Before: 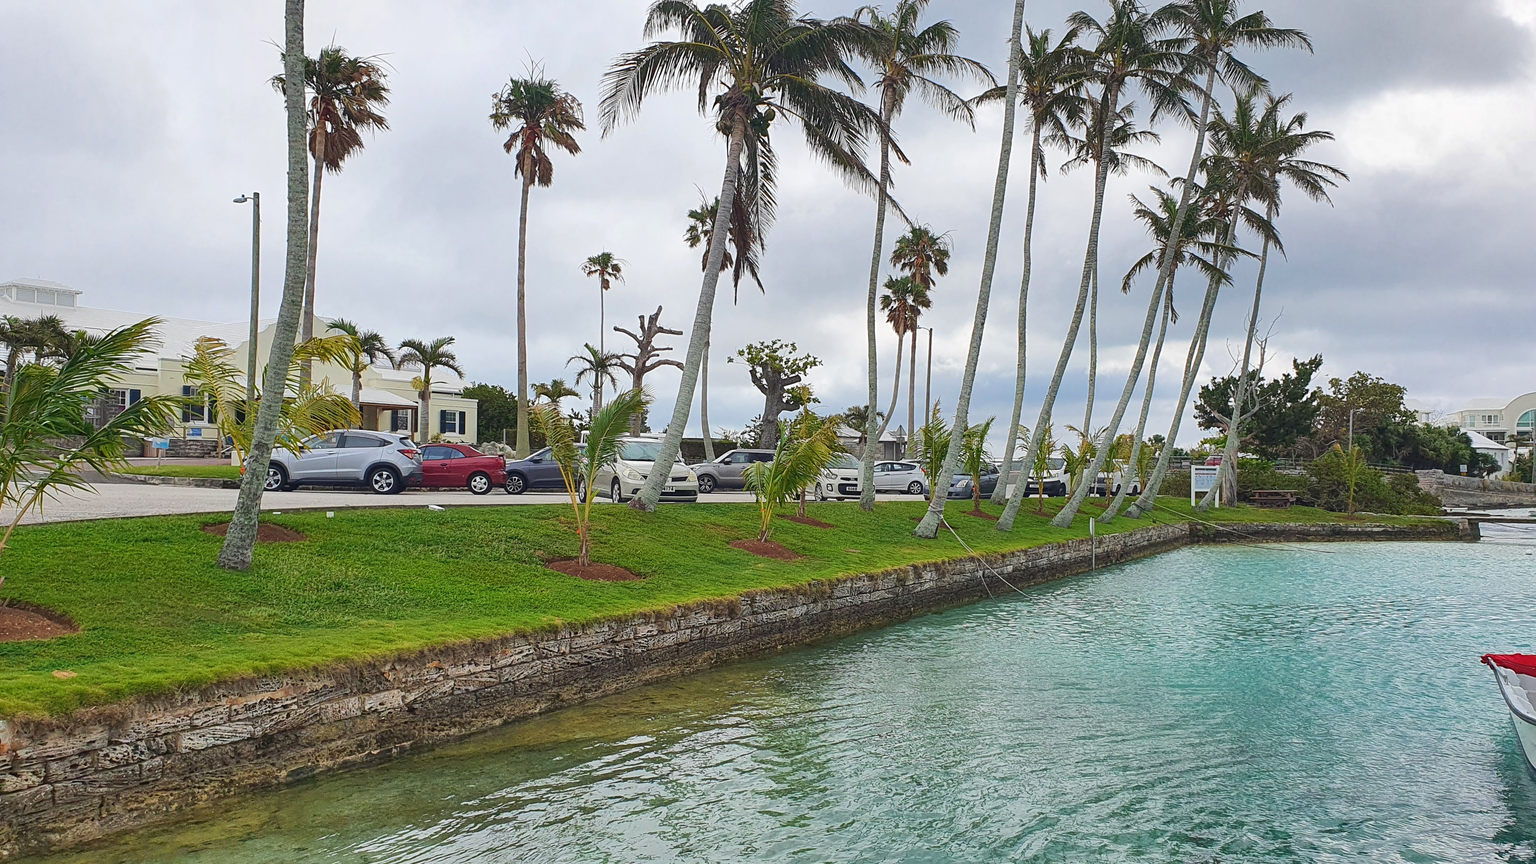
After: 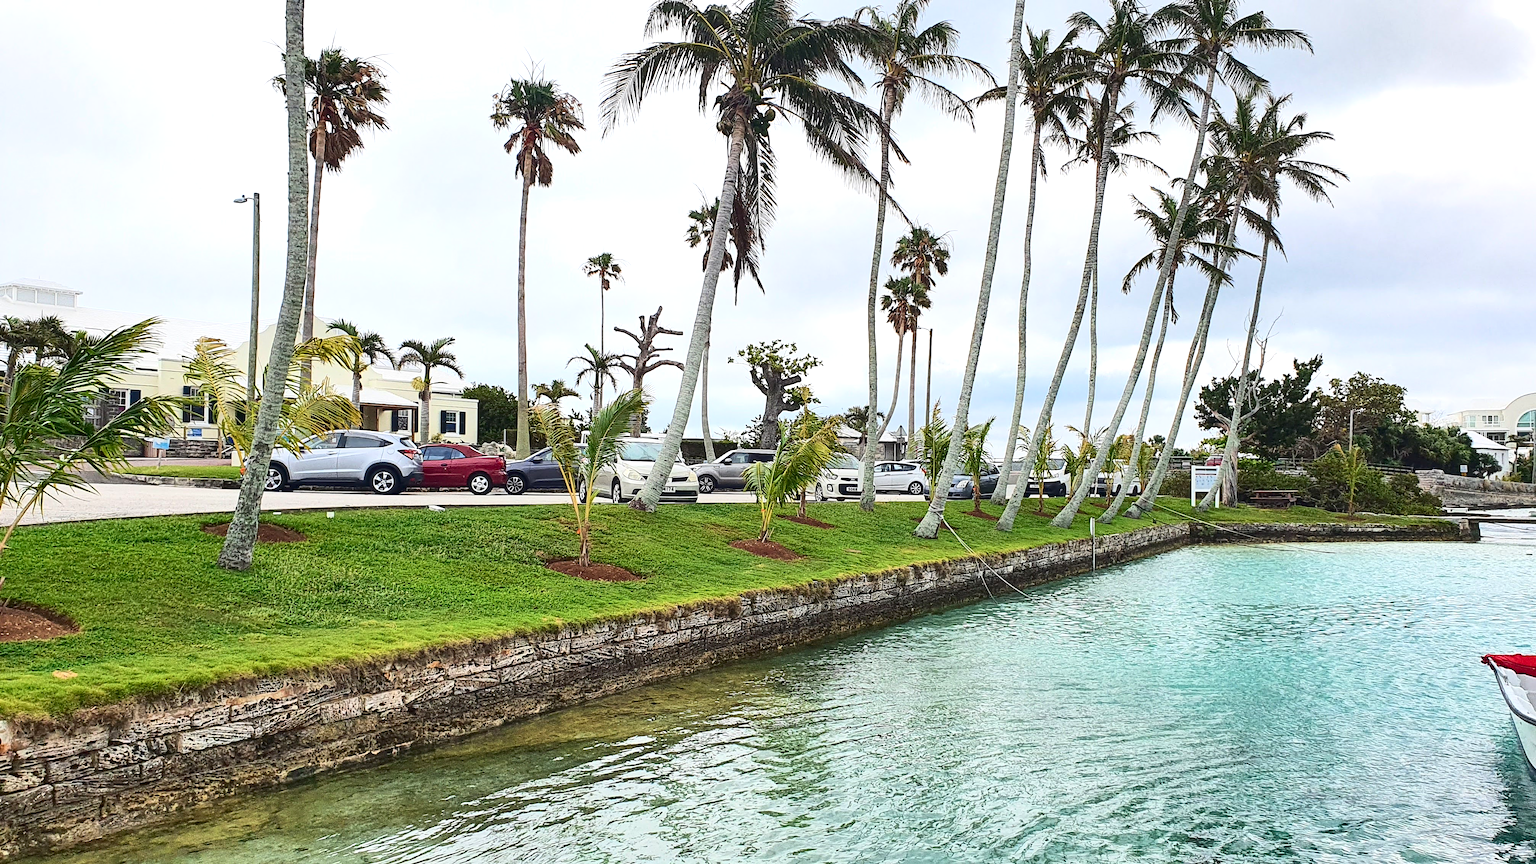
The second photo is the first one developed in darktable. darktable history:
contrast brightness saturation: contrast 0.28
exposure: black level correction 0.001, exposure 0.5 EV, compensate exposure bias true, compensate highlight preservation false
